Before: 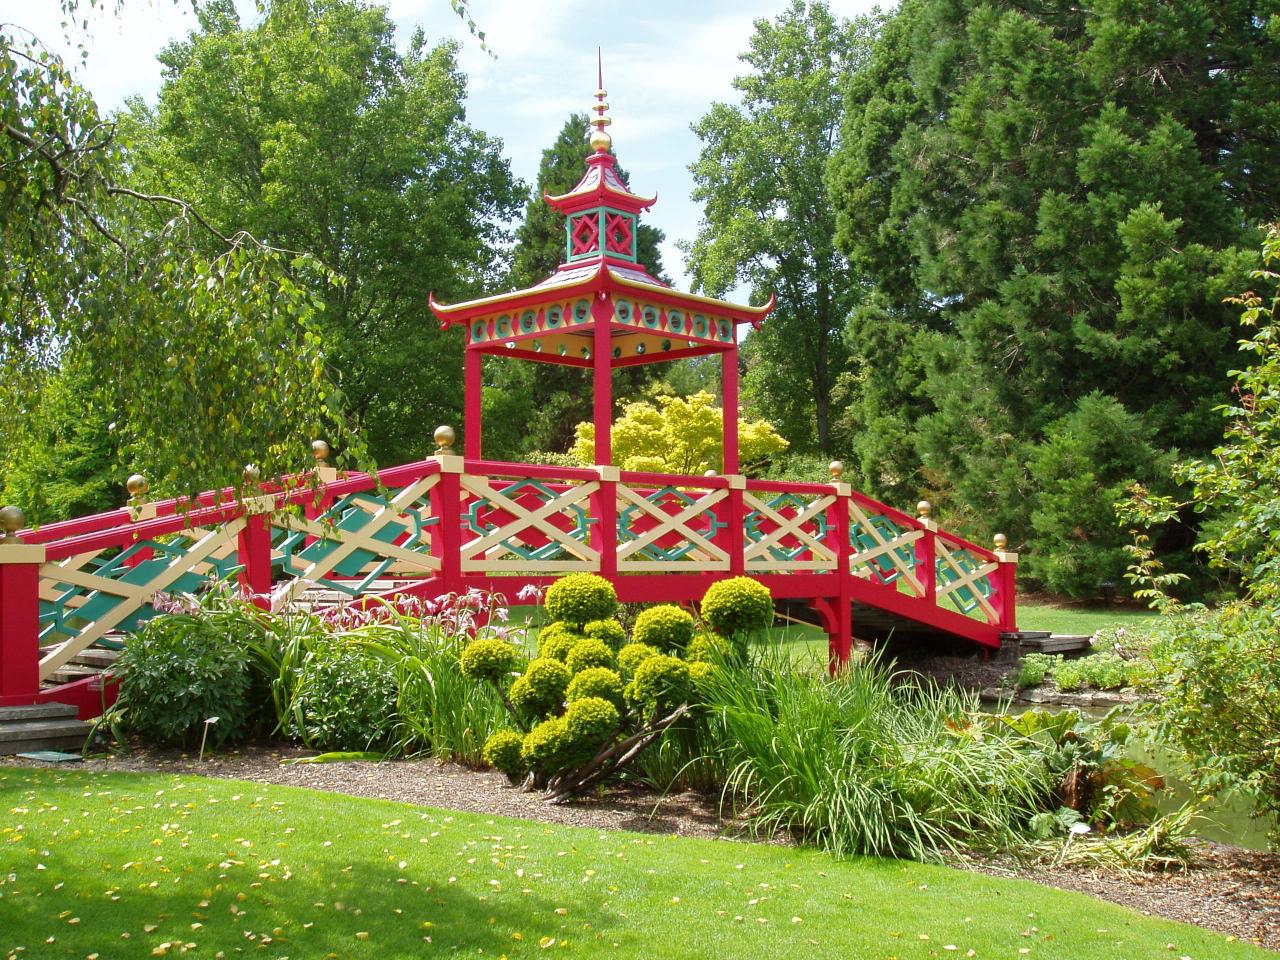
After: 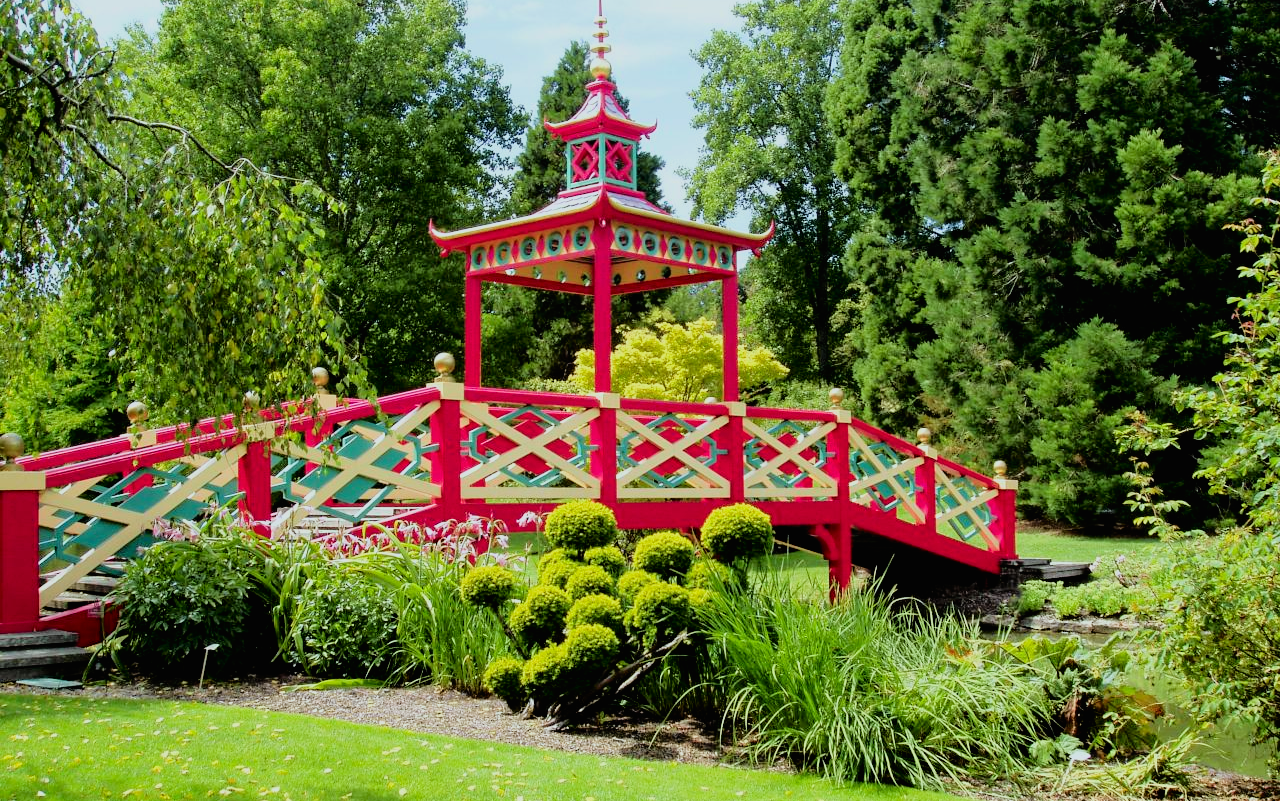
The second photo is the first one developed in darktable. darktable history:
filmic rgb: black relative exposure -3.86 EV, white relative exposure 3.48 EV, hardness 2.63, contrast 1.103
crop: top 7.625%, bottom 8.027%
color calibration: output R [1.003, 0.027, -0.041, 0], output G [-0.018, 1.043, -0.038, 0], output B [0.071, -0.086, 1.017, 0], illuminant as shot in camera, x 0.359, y 0.362, temperature 4570.54 K
tone curve: curves: ch0 [(0, 0.008) (0.046, 0.032) (0.151, 0.108) (0.367, 0.379) (0.496, 0.526) (0.771, 0.786) (0.857, 0.85) (1, 0.965)]; ch1 [(0, 0) (0.248, 0.252) (0.388, 0.383) (0.482, 0.478) (0.499, 0.499) (0.518, 0.518) (0.544, 0.552) (0.585, 0.617) (0.683, 0.735) (0.823, 0.894) (1, 1)]; ch2 [(0, 0) (0.302, 0.284) (0.427, 0.417) (0.473, 0.47) (0.503, 0.503) (0.523, 0.518) (0.55, 0.563) (0.624, 0.643) (0.753, 0.764) (1, 1)], color space Lab, independent channels, preserve colors none
